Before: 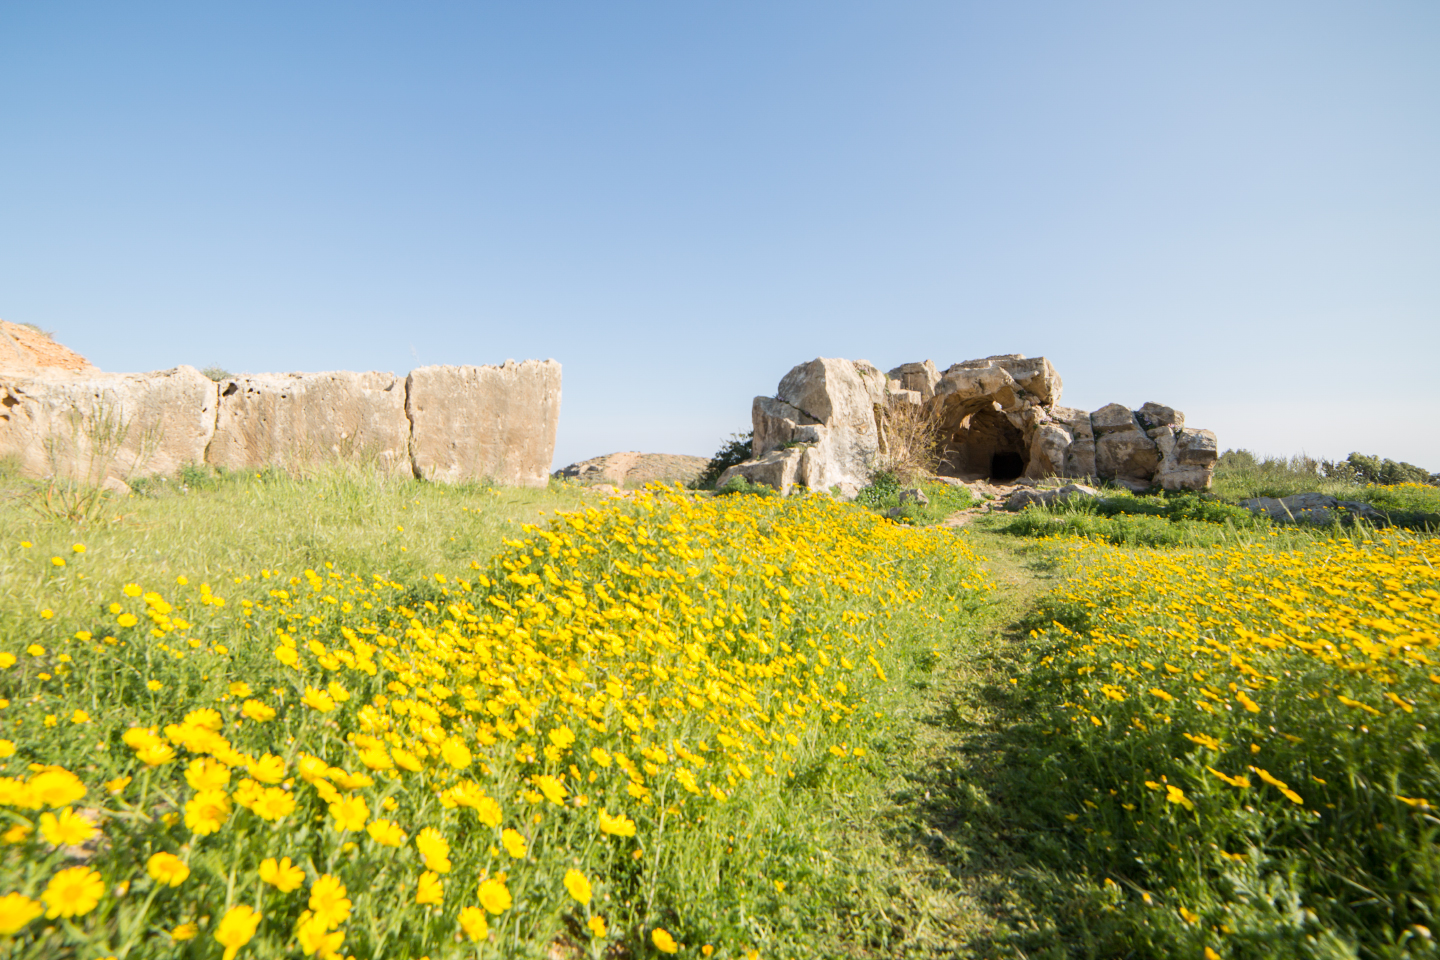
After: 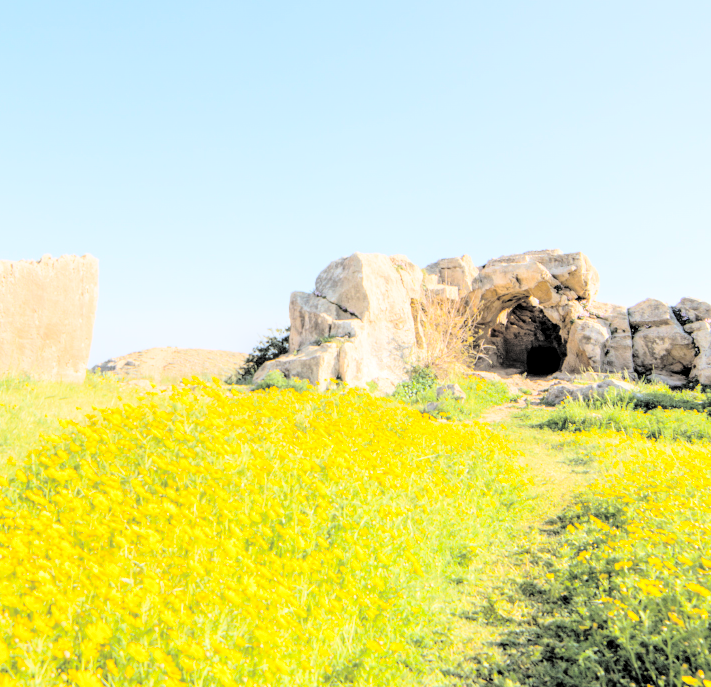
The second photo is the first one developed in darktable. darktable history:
crop: left 32.178%, top 10.94%, right 18.442%, bottom 17.465%
filmic rgb: black relative exposure -7.75 EV, white relative exposure 4.4 EV, target black luminance 0%, hardness 3.75, latitude 50.79%, contrast 1.067, highlights saturation mix 8.65%, shadows ↔ highlights balance -0.274%, color science v5 (2021), contrast in shadows safe, contrast in highlights safe
contrast brightness saturation: brightness 0.998
tone curve: curves: ch0 [(0, 0) (0.003, 0.015) (0.011, 0.019) (0.025, 0.026) (0.044, 0.041) (0.069, 0.057) (0.1, 0.085) (0.136, 0.116) (0.177, 0.158) (0.224, 0.215) (0.277, 0.286) (0.335, 0.367) (0.399, 0.452) (0.468, 0.534) (0.543, 0.612) (0.623, 0.698) (0.709, 0.775) (0.801, 0.858) (0.898, 0.928) (1, 1)], color space Lab, independent channels, preserve colors none
local contrast: highlights 60%, shadows 62%, detail 160%
